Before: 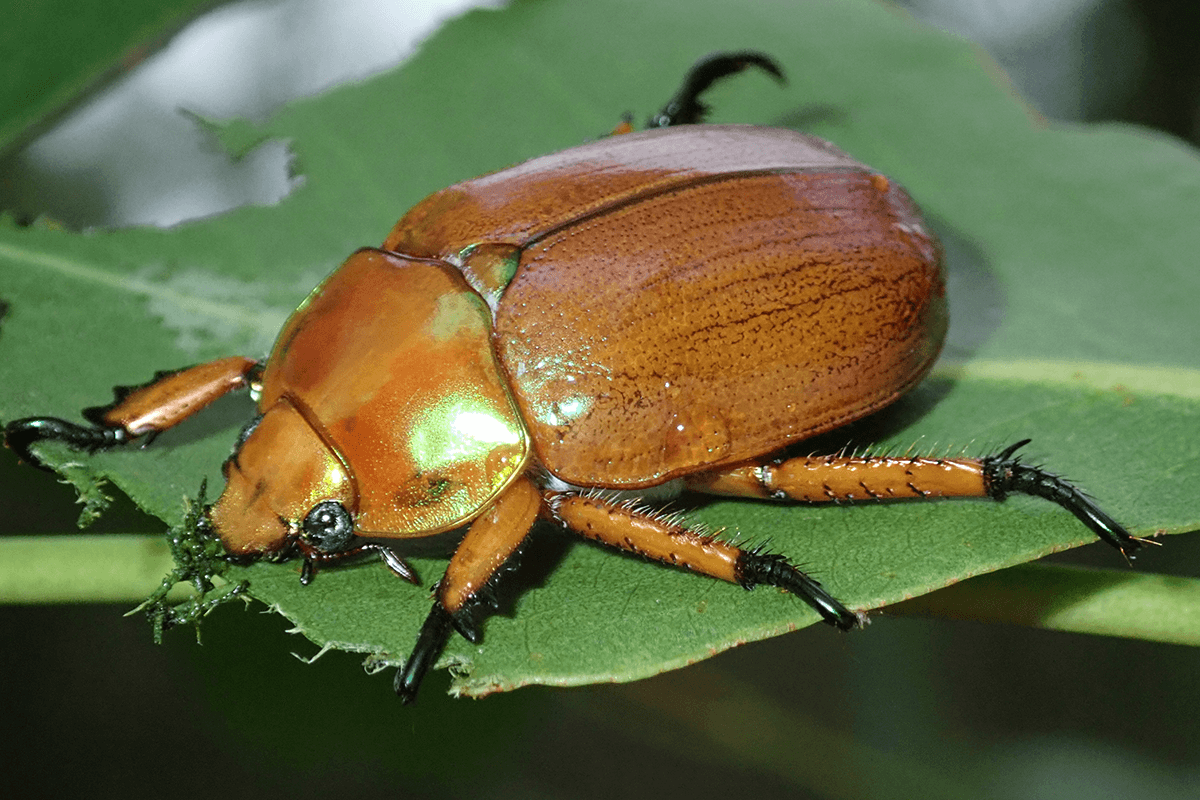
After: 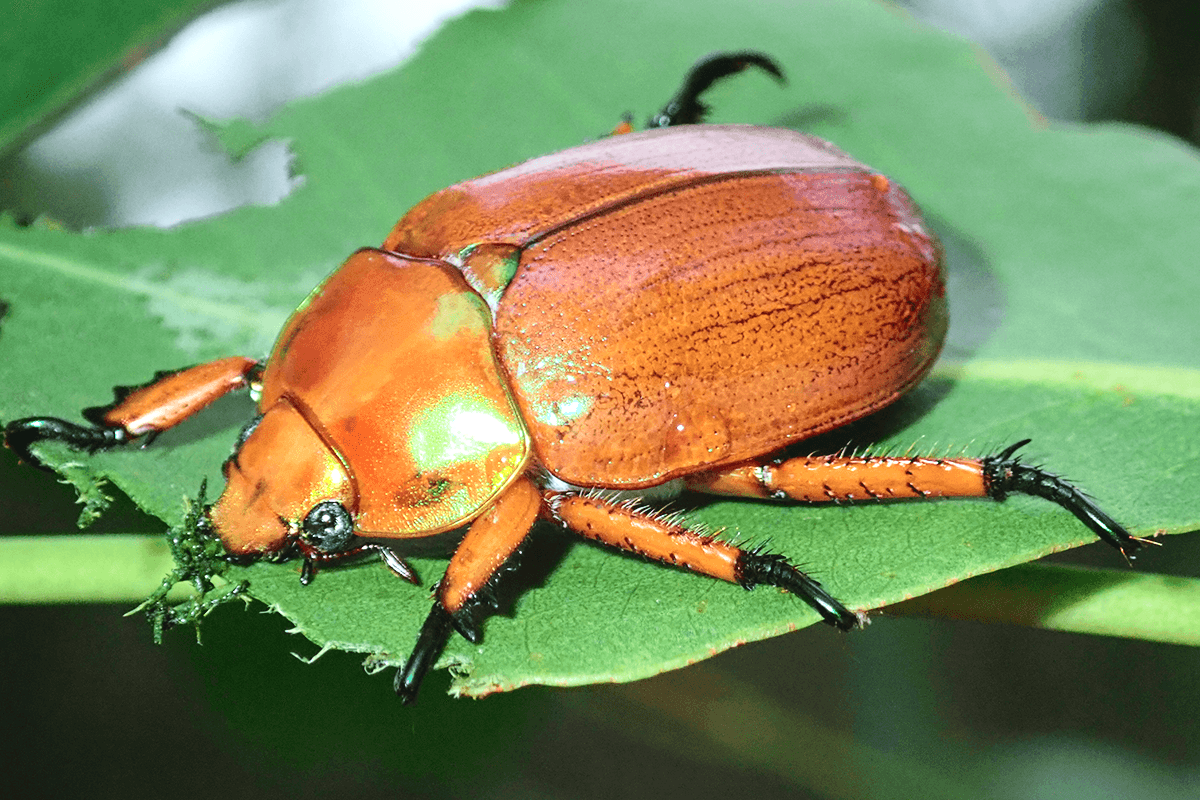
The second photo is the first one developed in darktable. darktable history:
tone curve: curves: ch0 [(0, 0.025) (0.15, 0.143) (0.452, 0.486) (0.751, 0.788) (1, 0.961)]; ch1 [(0, 0) (0.43, 0.408) (0.476, 0.469) (0.497, 0.494) (0.546, 0.571) (0.566, 0.607) (0.62, 0.657) (1, 1)]; ch2 [(0, 0) (0.386, 0.397) (0.505, 0.498) (0.547, 0.546) (0.579, 0.58) (1, 1)], color space Lab, independent channels, preserve colors none
exposure: black level correction 0, exposure 0.7 EV, compensate exposure bias true, compensate highlight preservation false
